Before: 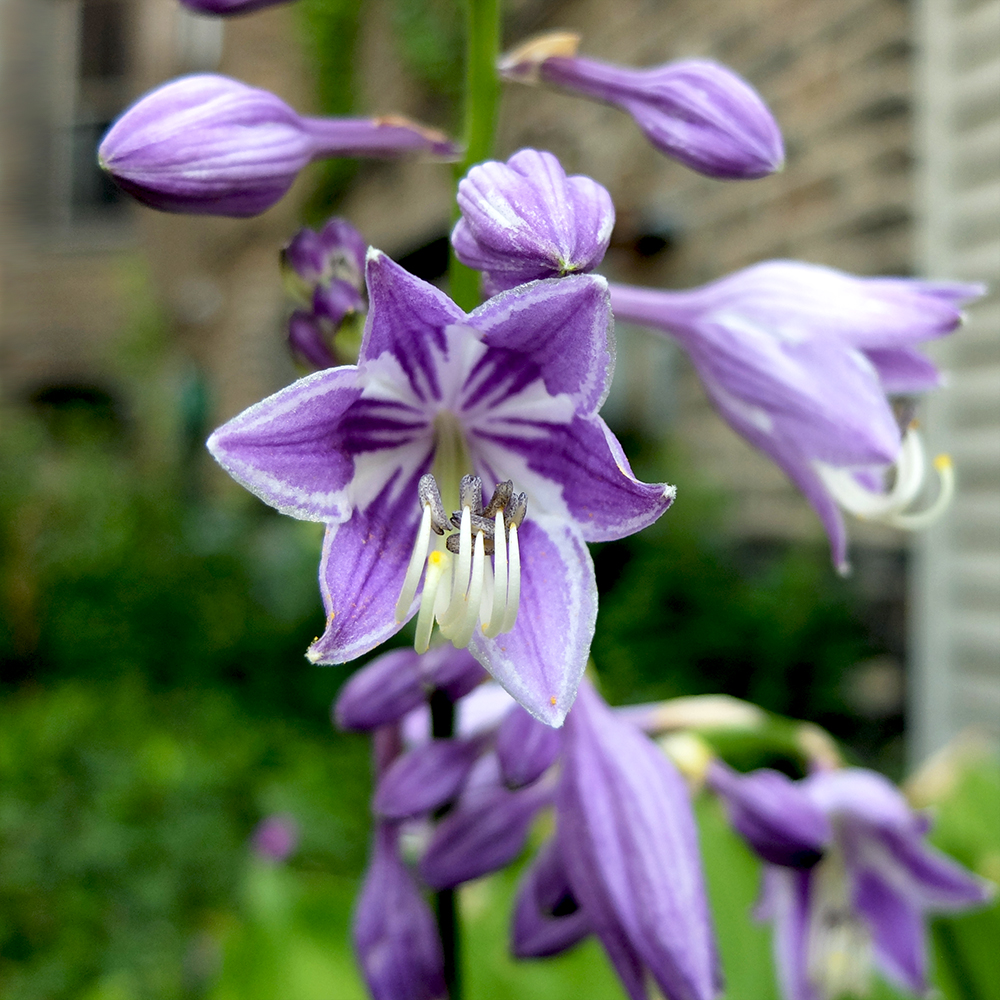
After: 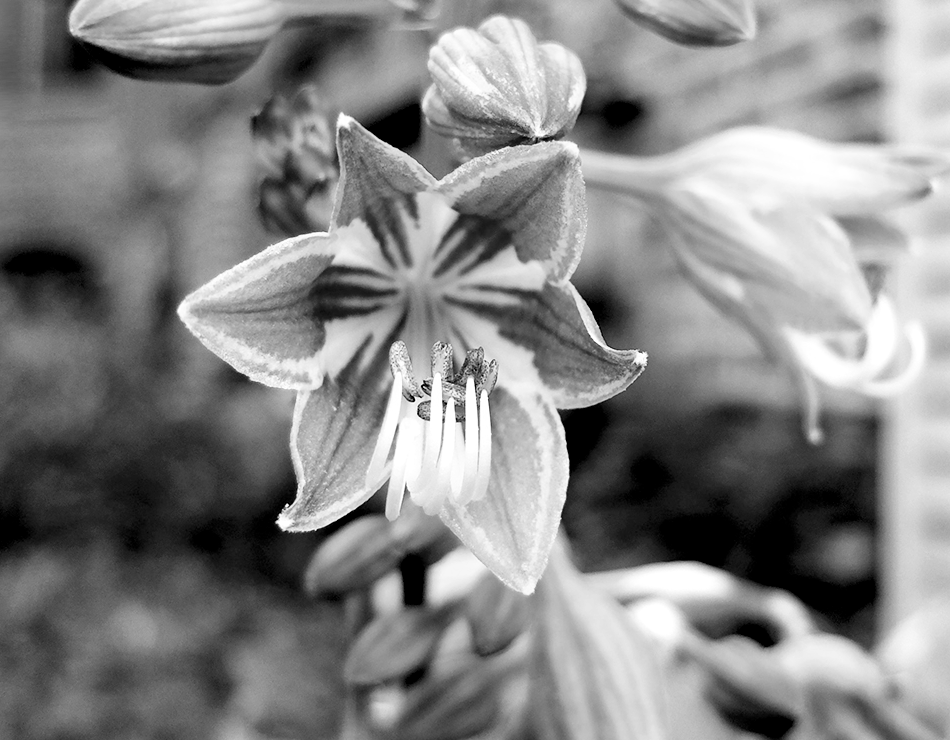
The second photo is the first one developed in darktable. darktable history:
crop and rotate: left 2.991%, top 13.302%, right 1.981%, bottom 12.636%
monochrome: on, module defaults
contrast equalizer: y [[0.5 ×6], [0.5 ×6], [0.975, 0.964, 0.925, 0.865, 0.793, 0.721], [0 ×6], [0 ×6]]
filmic rgb: middle gray luminance 21.73%, black relative exposure -14 EV, white relative exposure 2.96 EV, threshold 6 EV, target black luminance 0%, hardness 8.81, latitude 59.69%, contrast 1.208, highlights saturation mix 5%, shadows ↔ highlights balance 41.6%, add noise in highlights 0, color science v3 (2019), use custom middle-gray values true, iterations of high-quality reconstruction 0, contrast in highlights soft, enable highlight reconstruction true
white balance: red 0.967, blue 1.049
levels: levels [0.026, 0.507, 0.987]
exposure: exposure 0.95 EV, compensate highlight preservation false
